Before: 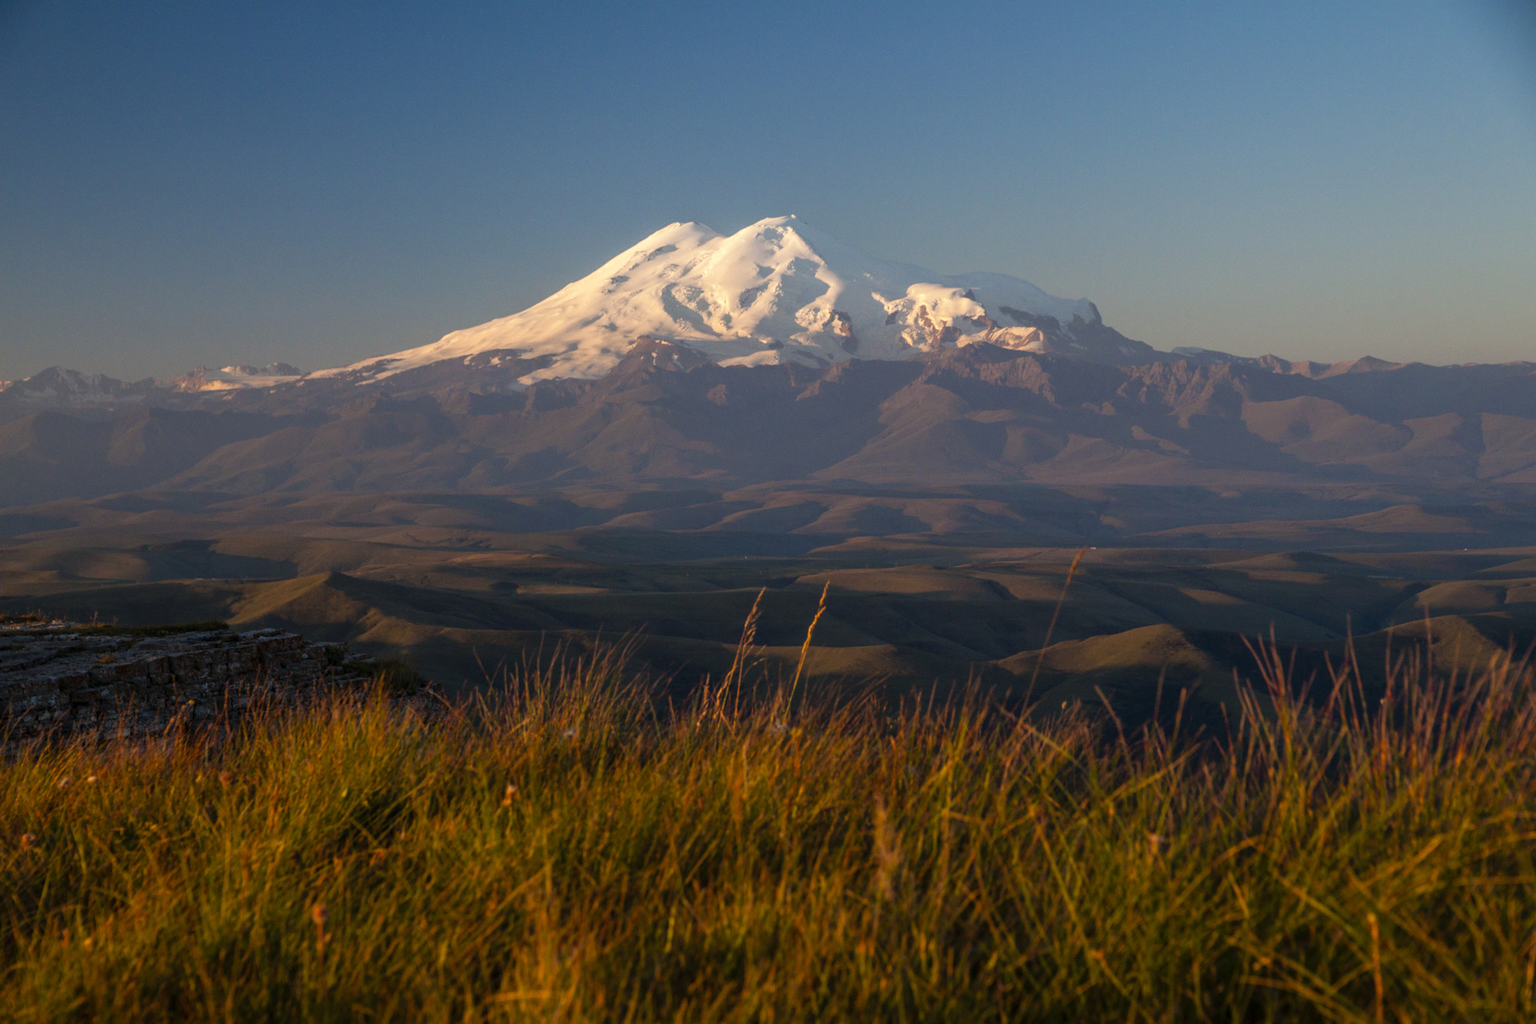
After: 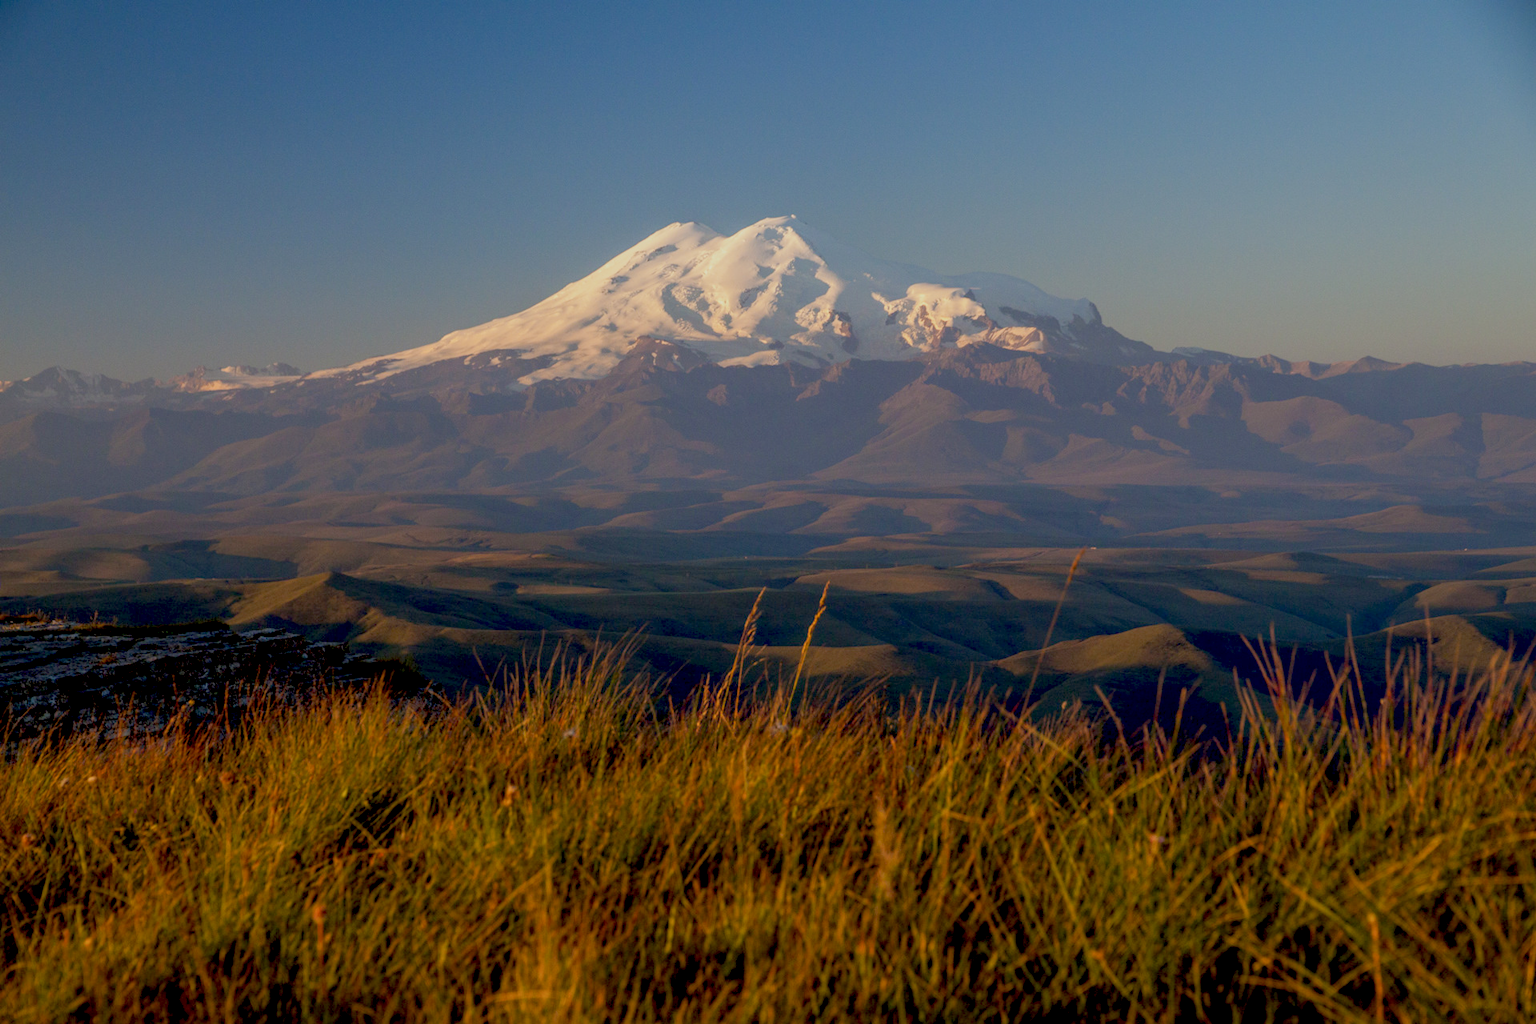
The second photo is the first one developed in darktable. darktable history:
color balance rgb: contrast -30%
exposure: black level correction 0.011, compensate highlight preservation false
local contrast: on, module defaults
